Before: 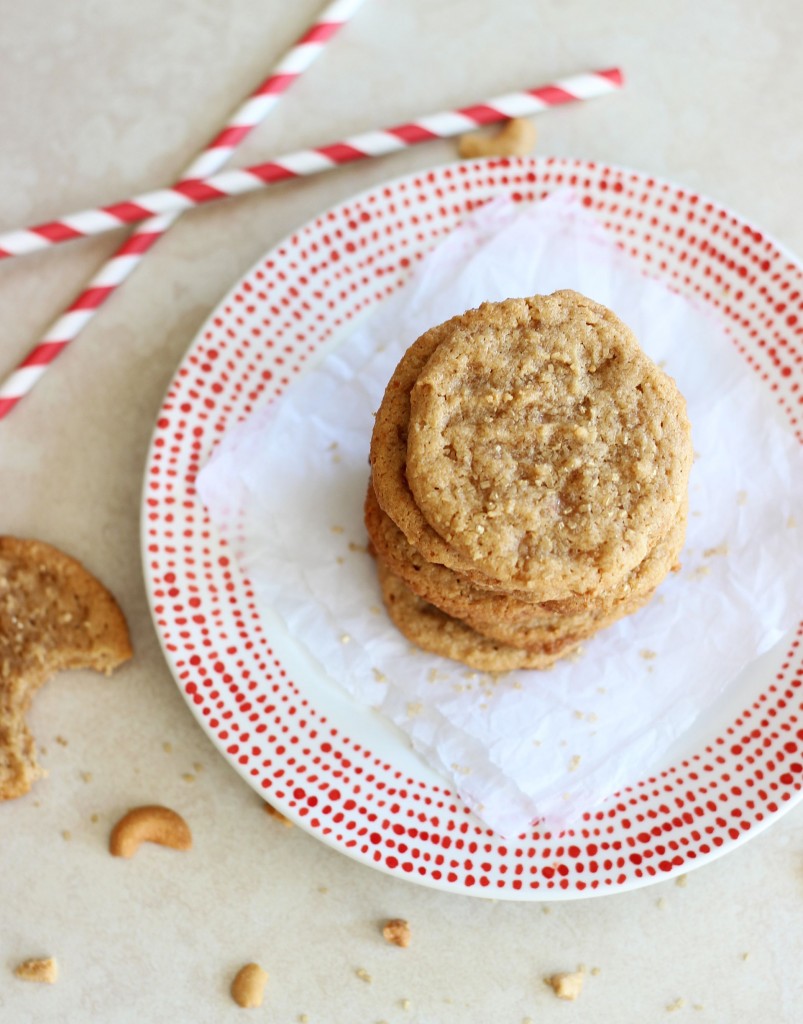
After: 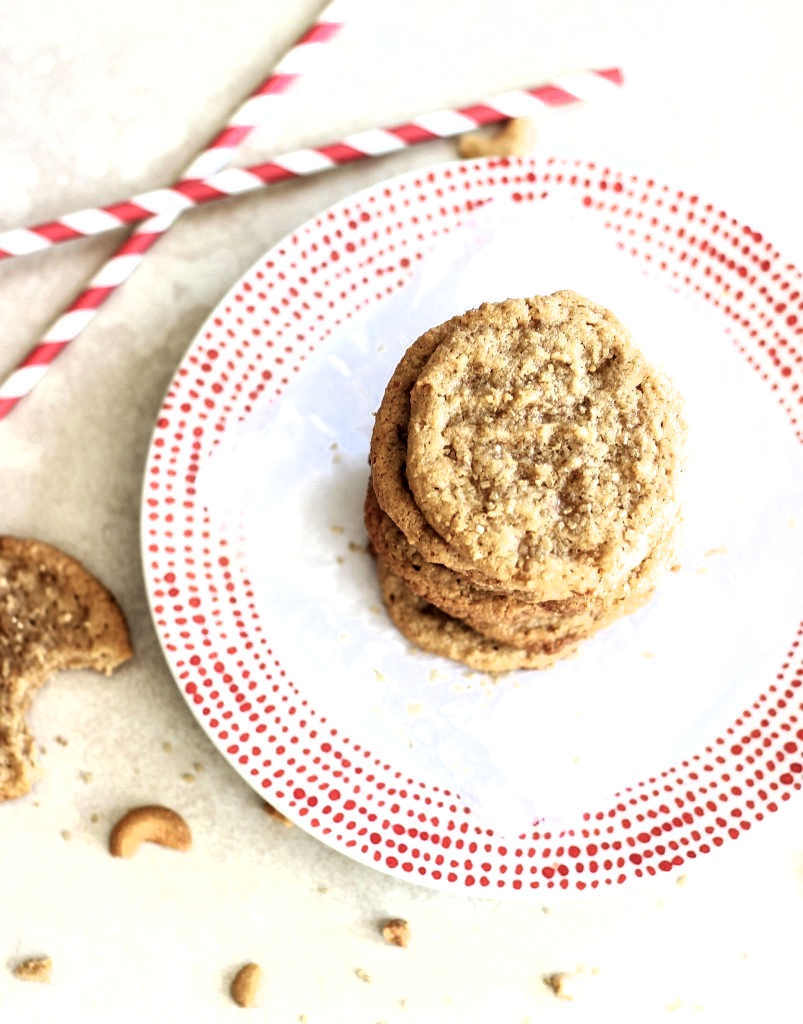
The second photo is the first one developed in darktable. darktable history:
local contrast: on, module defaults
filmic rgb: black relative exposure -8.21 EV, white relative exposure 2.22 EV, hardness 7.1, latitude 86.16%, contrast 1.708, highlights saturation mix -3.6%, shadows ↔ highlights balance -2.64%, color science v4 (2020), contrast in shadows soft, contrast in highlights soft
